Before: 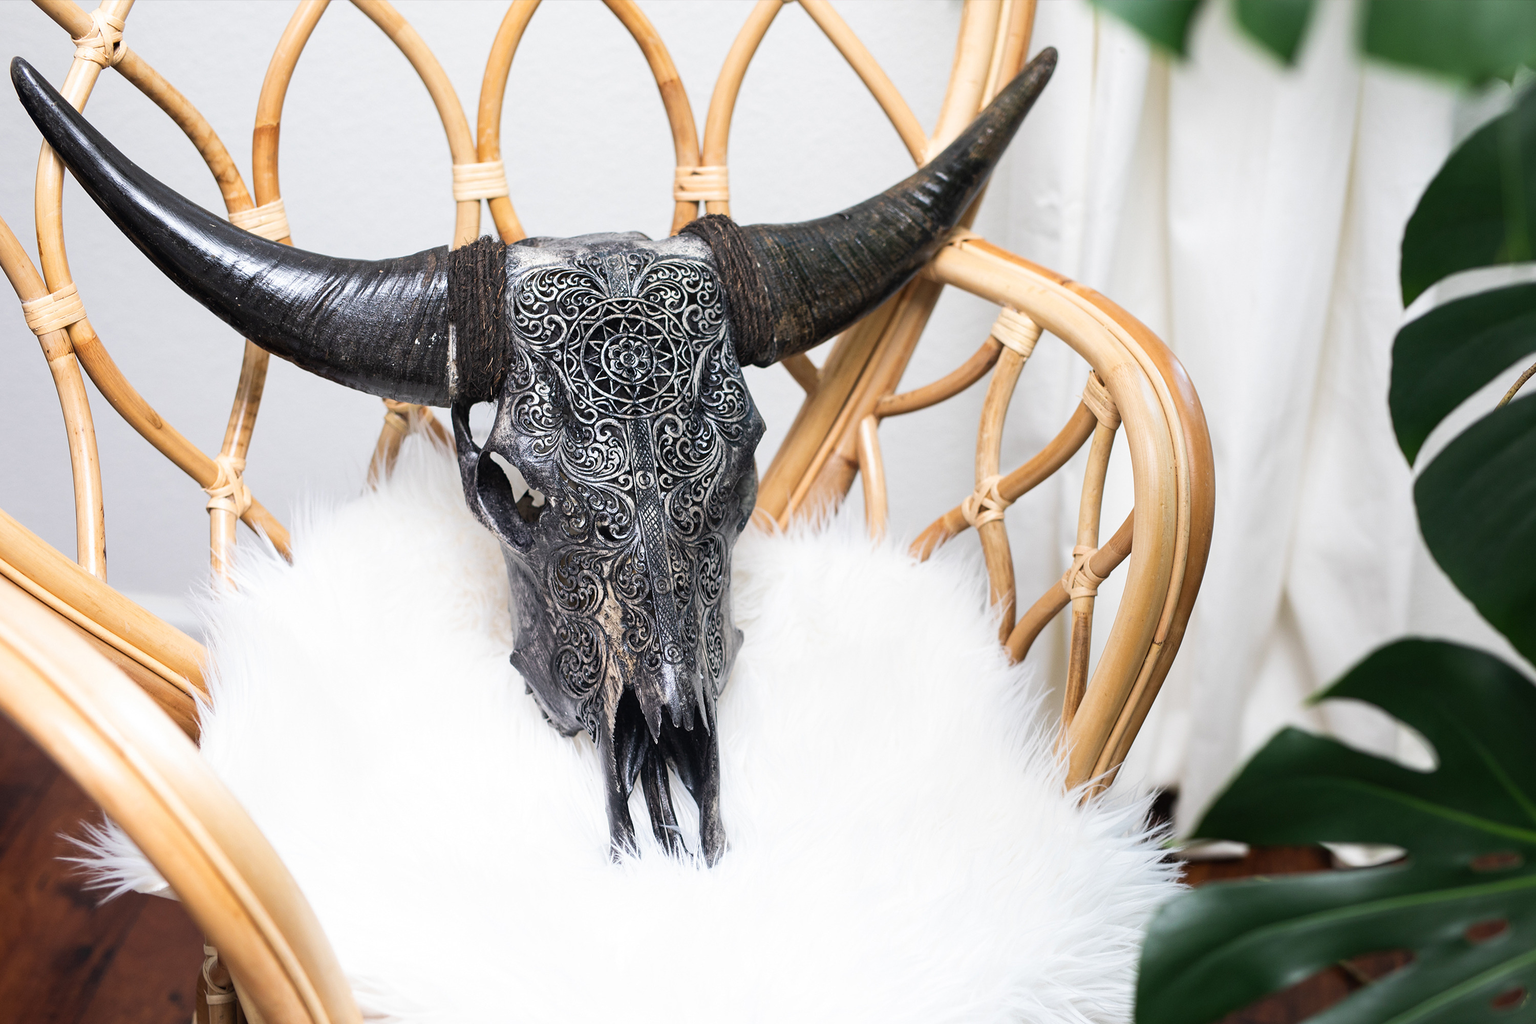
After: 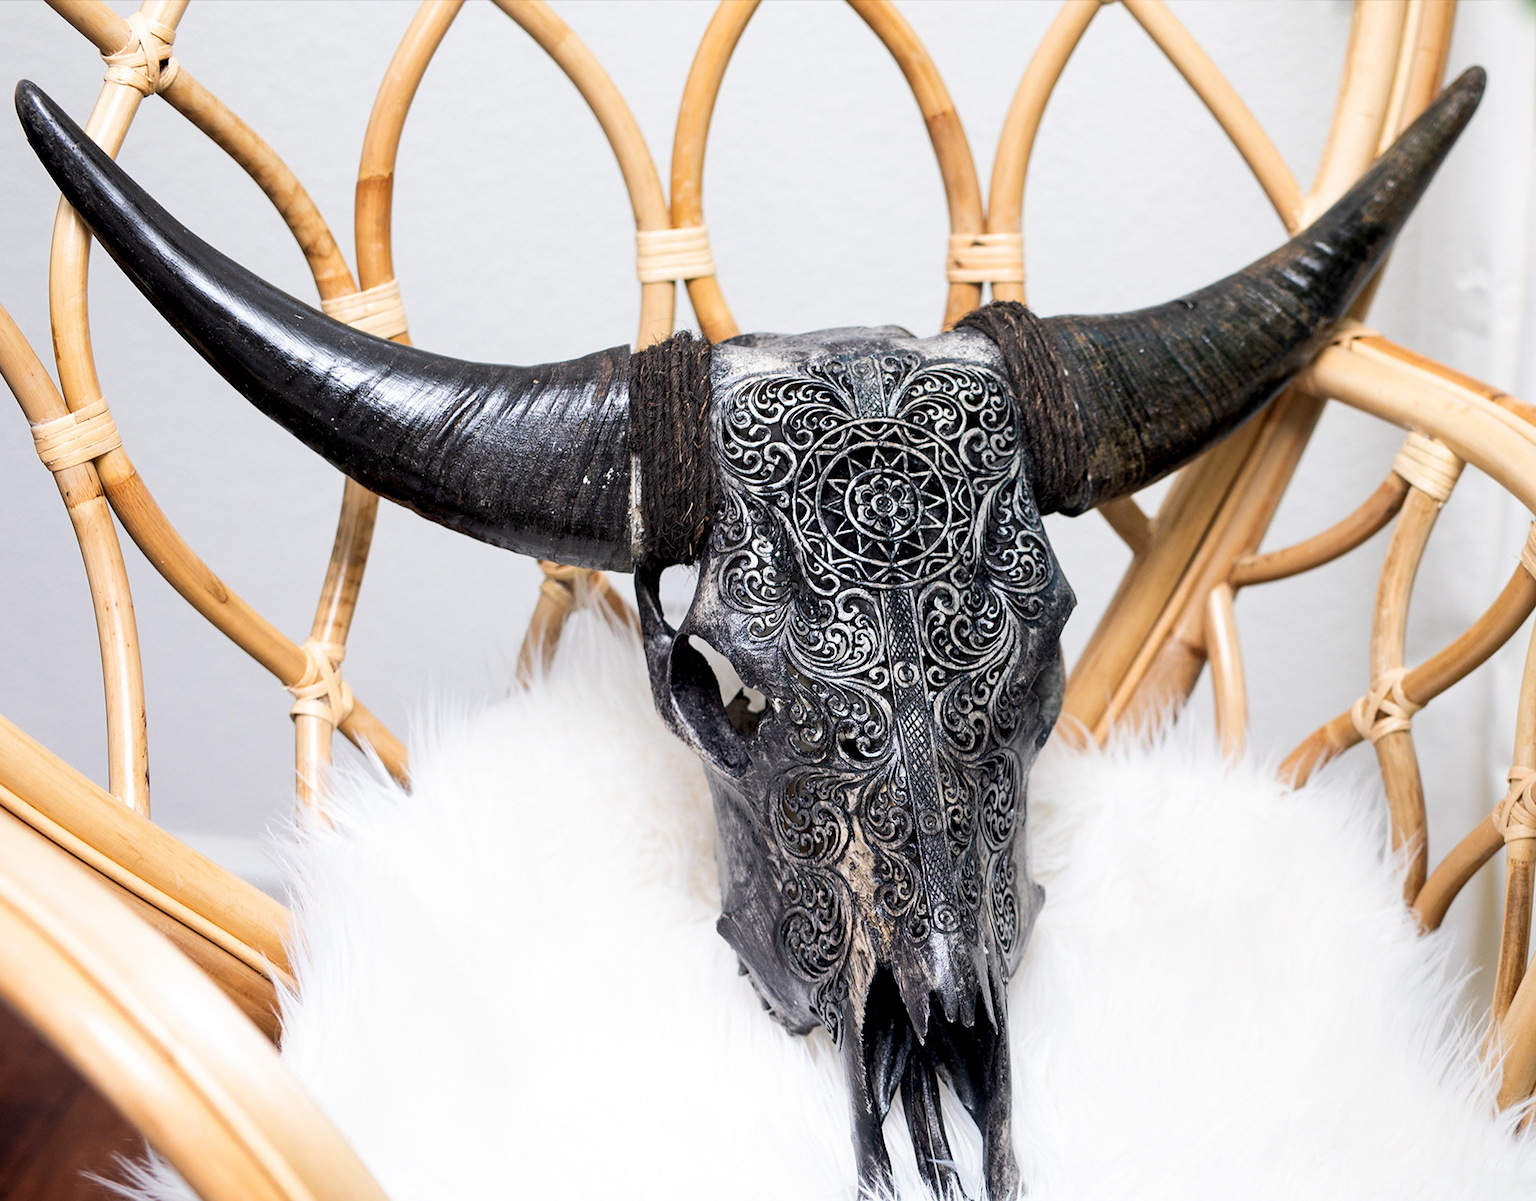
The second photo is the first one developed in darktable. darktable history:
crop: right 28.826%, bottom 16.447%
exposure: black level correction 0.007, compensate highlight preservation false
